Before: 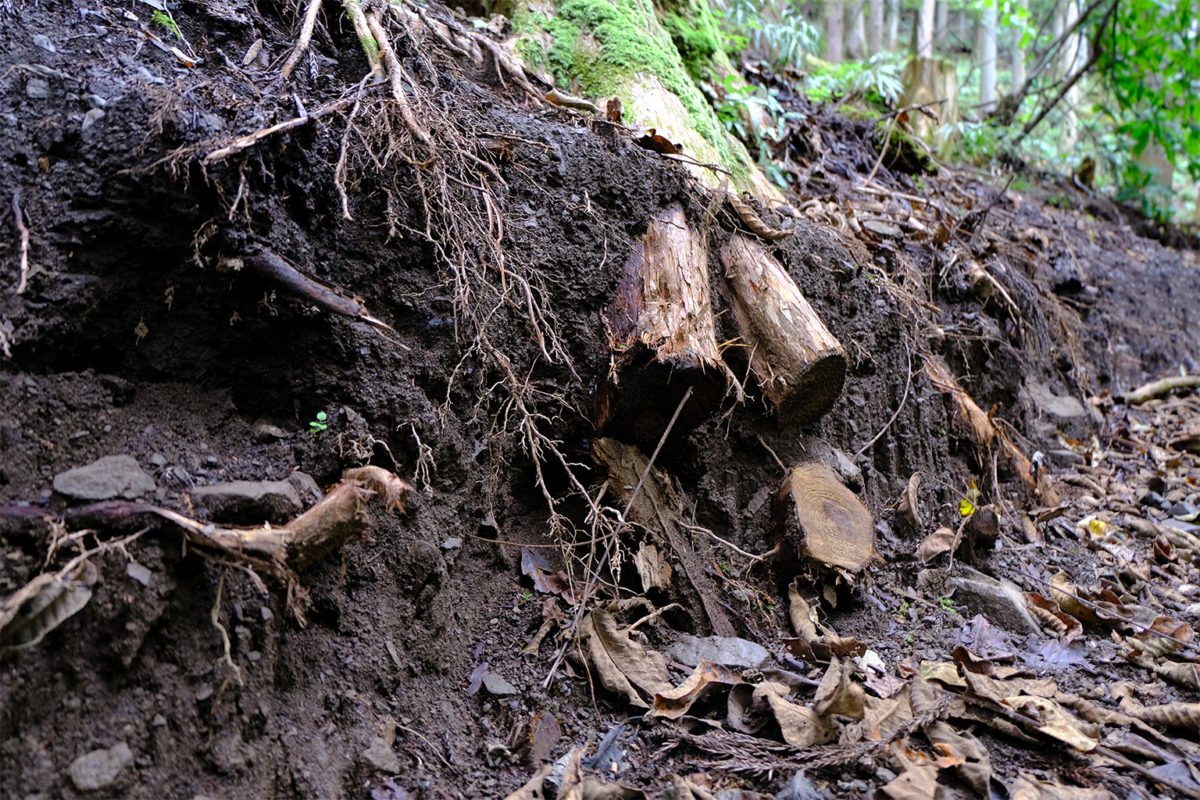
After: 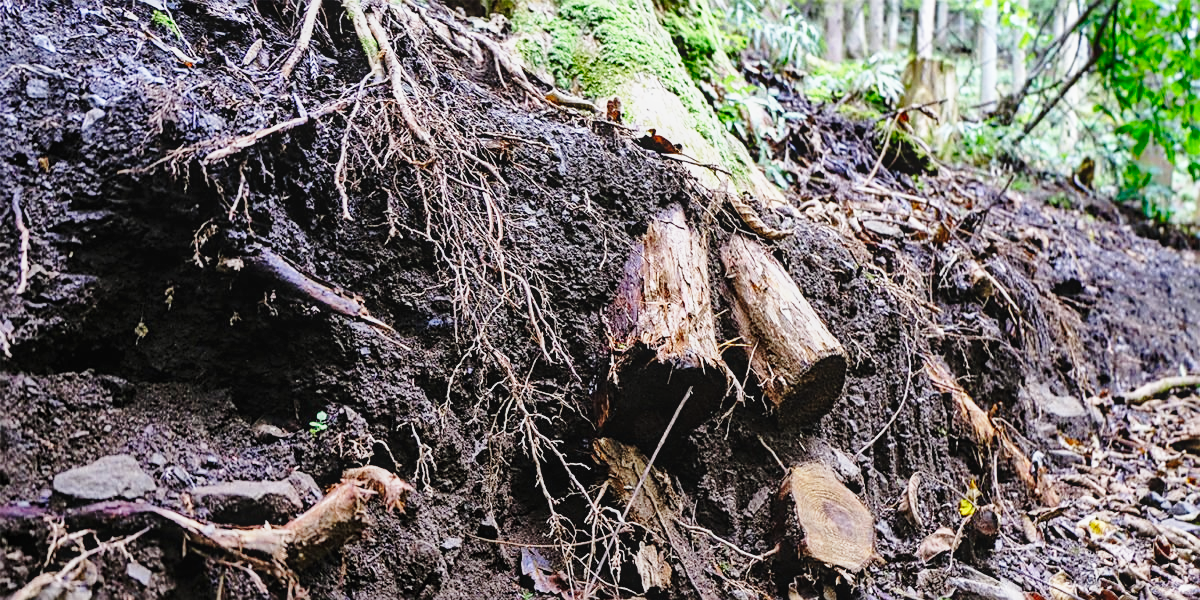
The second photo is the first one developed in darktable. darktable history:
crop: bottom 24.988%
sharpen: on, module defaults
base curve: curves: ch0 [(0, 0) (0.028, 0.03) (0.121, 0.232) (0.46, 0.748) (0.859, 0.968) (1, 1)], preserve colors none
local contrast: detail 110%
shadows and highlights: low approximation 0.01, soften with gaussian
